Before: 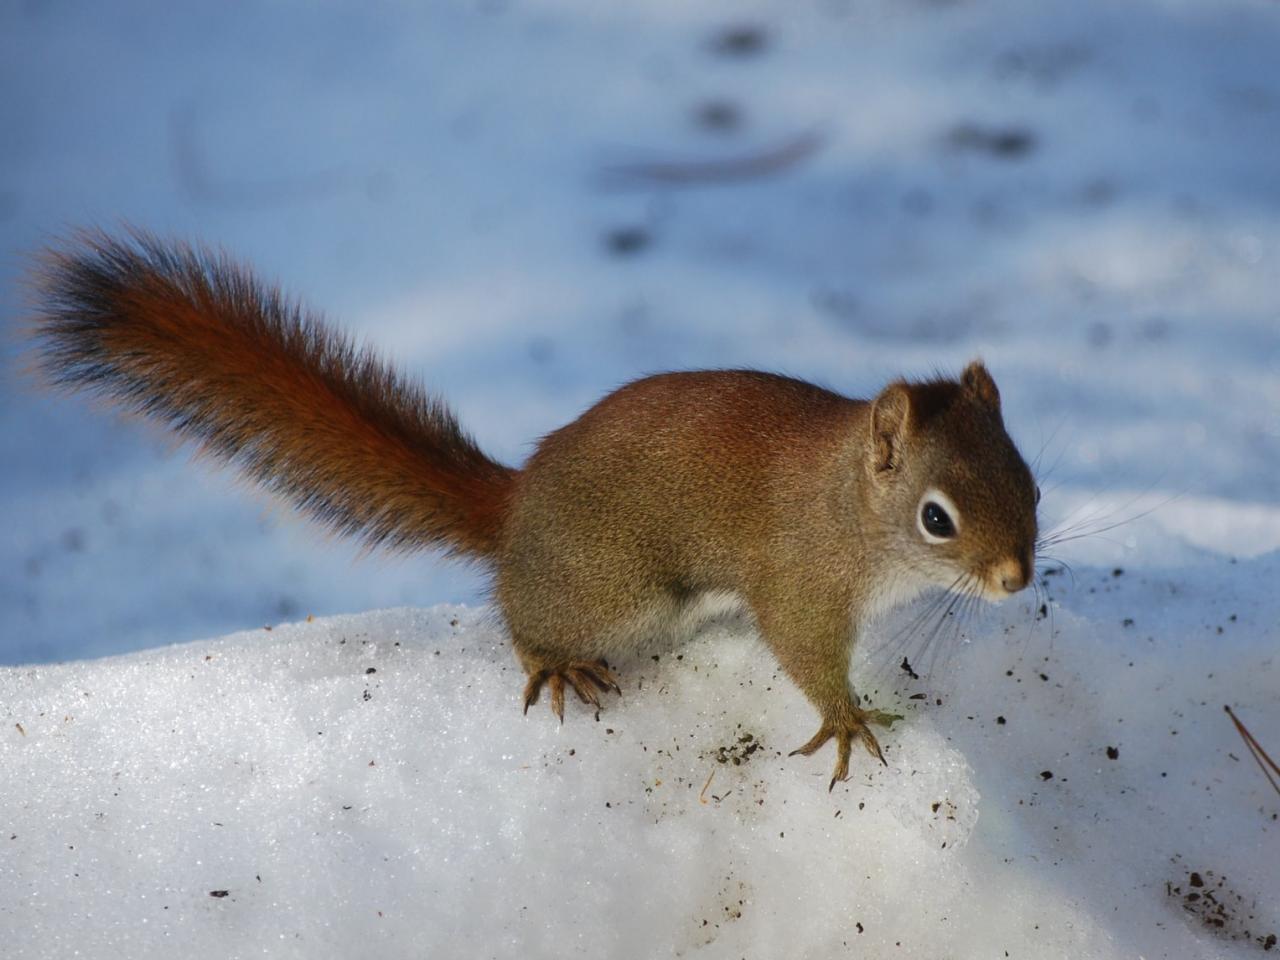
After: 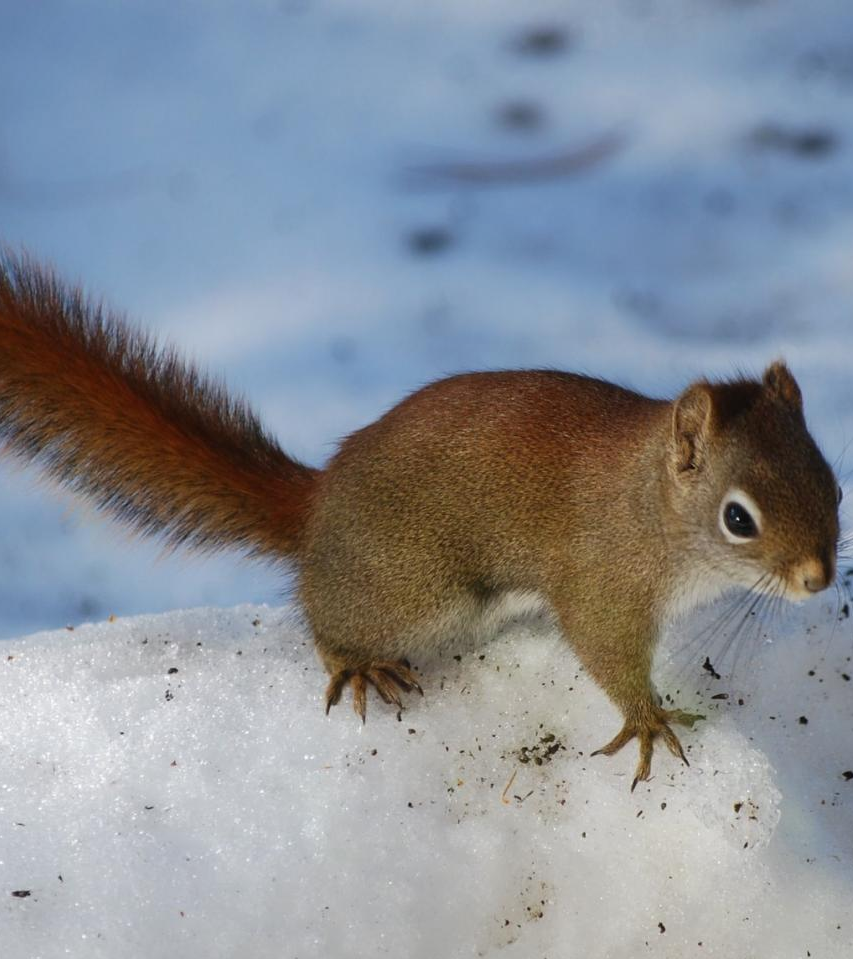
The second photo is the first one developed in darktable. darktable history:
crop and rotate: left 15.546%, right 17.787%
tone equalizer: on, module defaults
